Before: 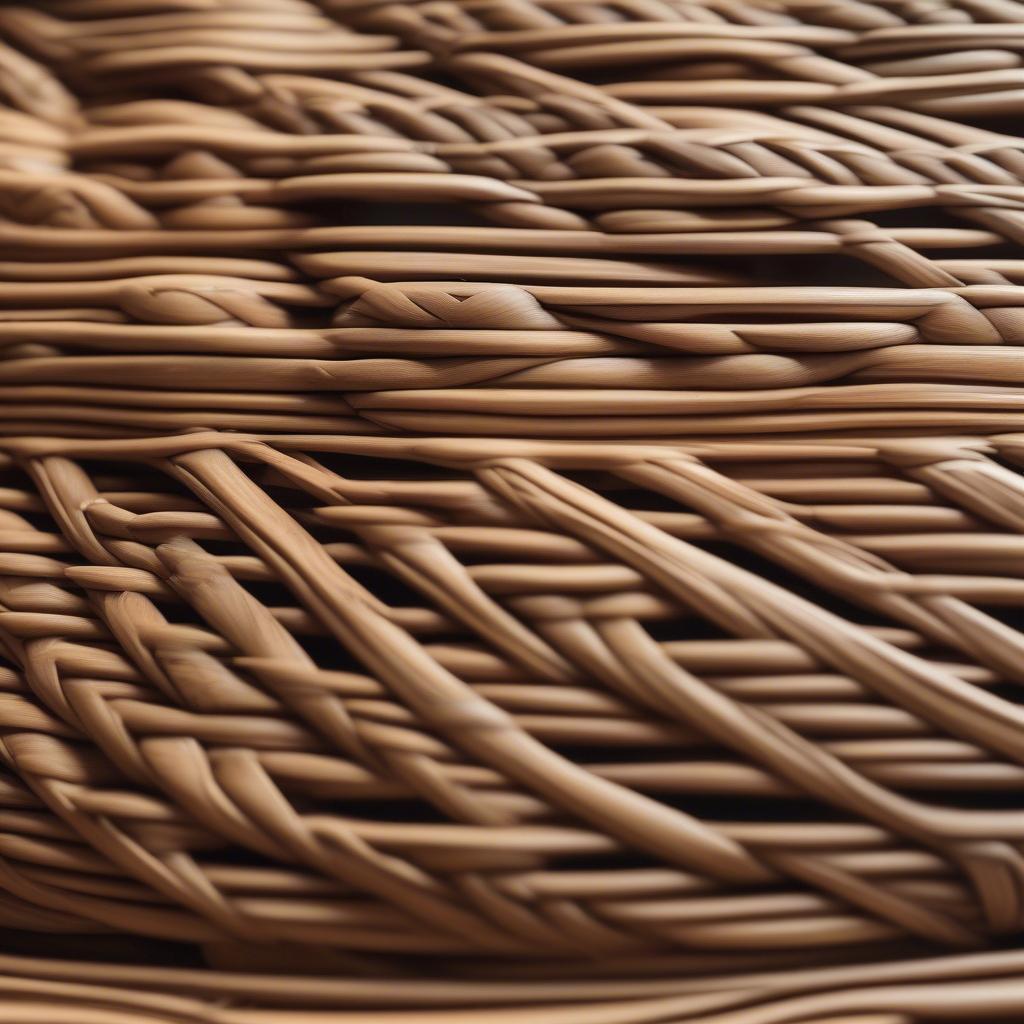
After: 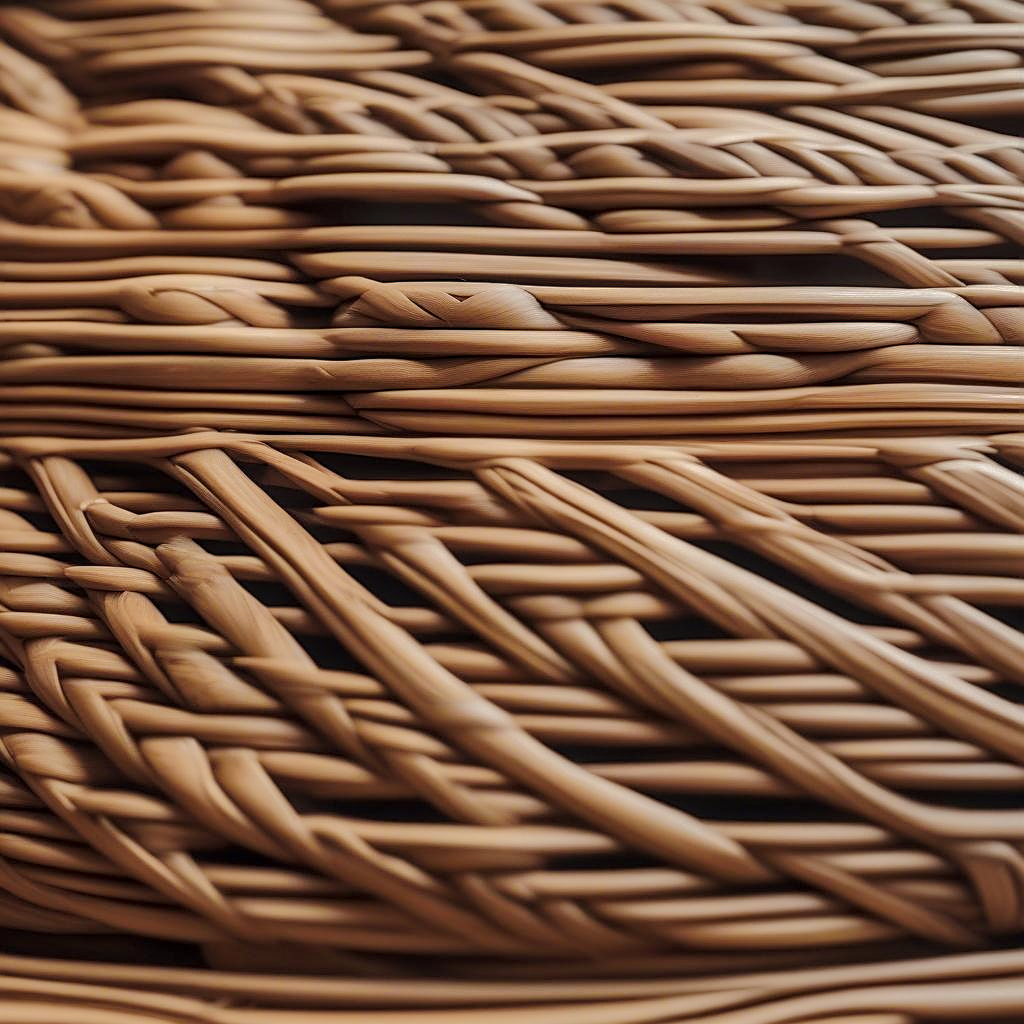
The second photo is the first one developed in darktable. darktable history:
tone curve: curves: ch0 [(0, 0.003) (0.117, 0.101) (0.257, 0.246) (0.408, 0.432) (0.611, 0.653) (0.824, 0.846) (1, 1)]; ch1 [(0, 0) (0.227, 0.197) (0.405, 0.421) (0.501, 0.501) (0.522, 0.53) (0.563, 0.572) (0.589, 0.611) (0.699, 0.709) (0.976, 0.992)]; ch2 [(0, 0) (0.208, 0.176) (0.377, 0.38) (0.5, 0.5) (0.537, 0.534) (0.571, 0.576) (0.681, 0.746) (1, 1)], preserve colors none
local contrast: on, module defaults
sharpen: on, module defaults
shadows and highlights: shadows 39.22, highlights -59.99
tone equalizer: mask exposure compensation -0.512 EV
